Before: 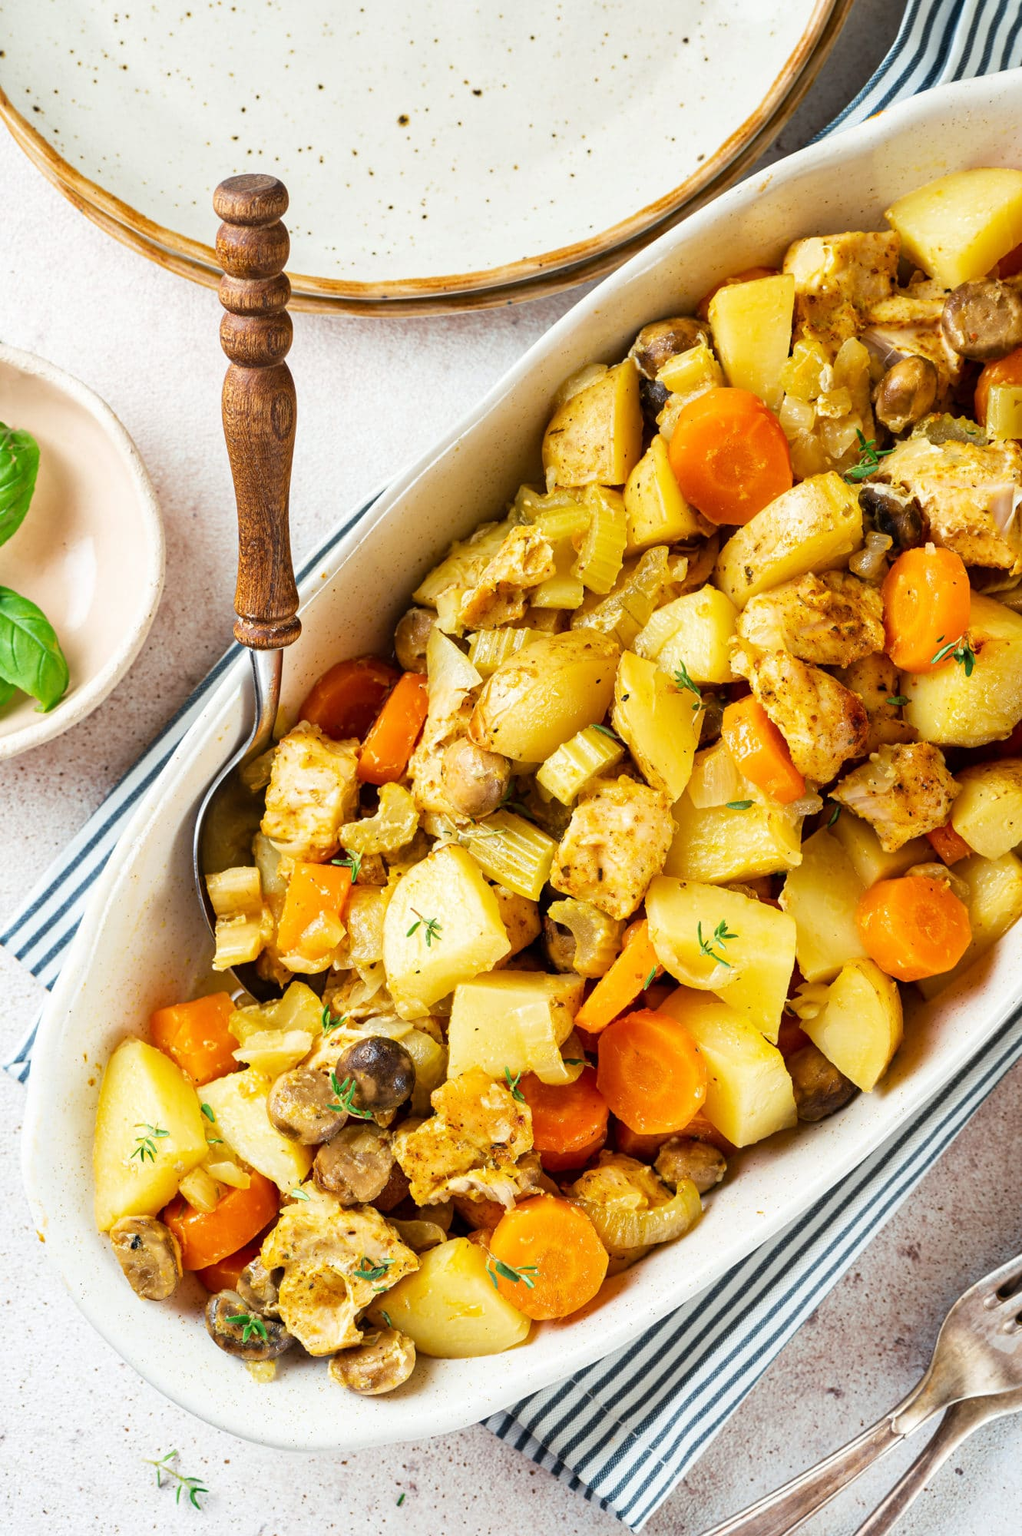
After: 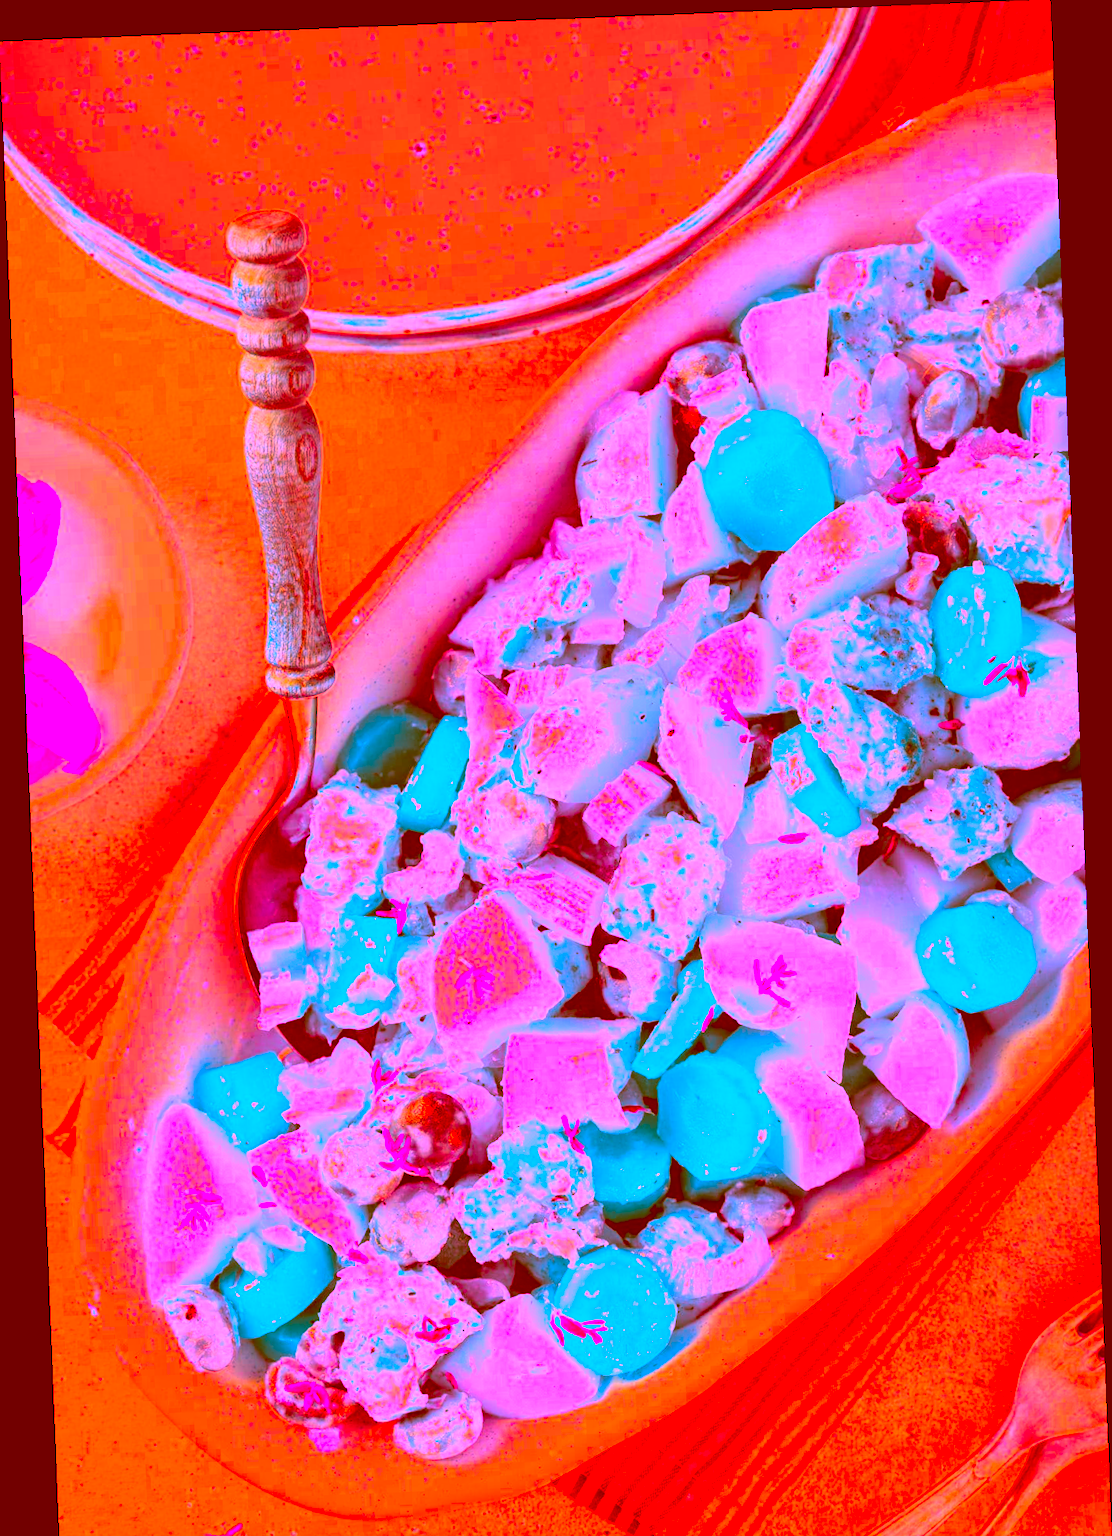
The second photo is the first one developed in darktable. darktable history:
rotate and perspective: rotation -2.29°, automatic cropping off
contrast brightness saturation: contrast 0.1, brightness 0.3, saturation 0.14
crop and rotate: top 0%, bottom 5.097%
color correction: highlights a* -39.68, highlights b* -40, shadows a* -40, shadows b* -40, saturation -3
